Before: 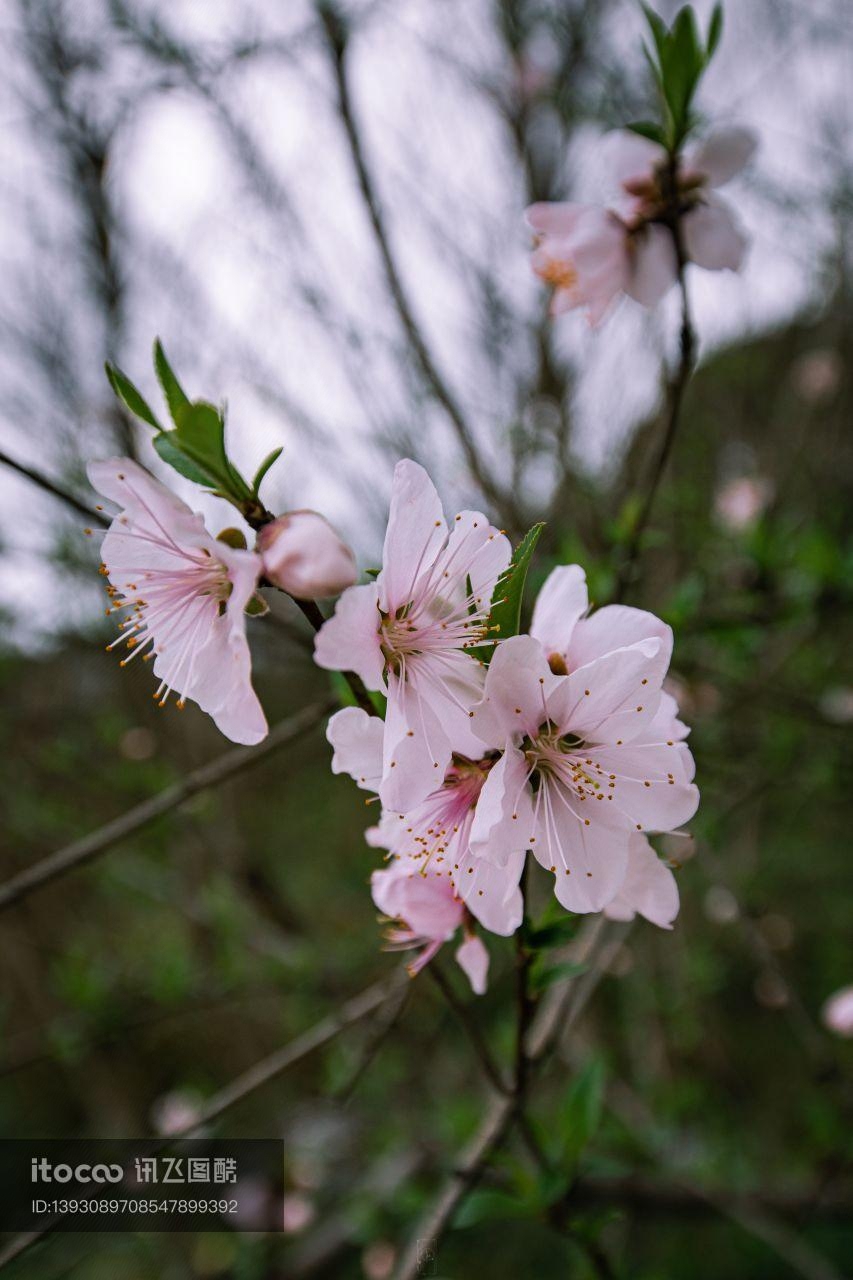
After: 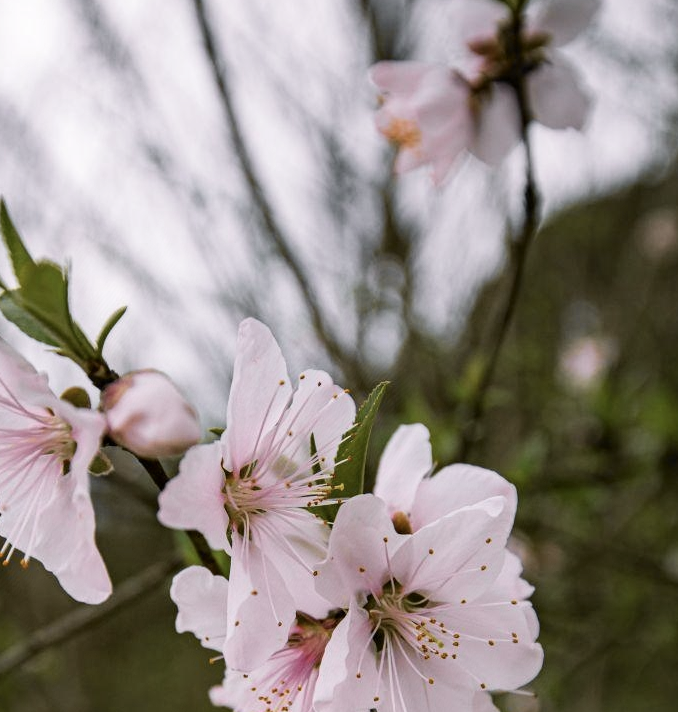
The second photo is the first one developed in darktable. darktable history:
crop: left 18.38%, top 11.092%, right 2.134%, bottom 33.217%
tone curve: curves: ch0 [(0, 0) (0.765, 0.816) (1, 1)]; ch1 [(0, 0) (0.425, 0.464) (0.5, 0.5) (0.531, 0.522) (0.588, 0.575) (0.994, 0.939)]; ch2 [(0, 0) (0.398, 0.435) (0.455, 0.481) (0.501, 0.504) (0.529, 0.544) (0.584, 0.585) (1, 0.911)], color space Lab, independent channels
